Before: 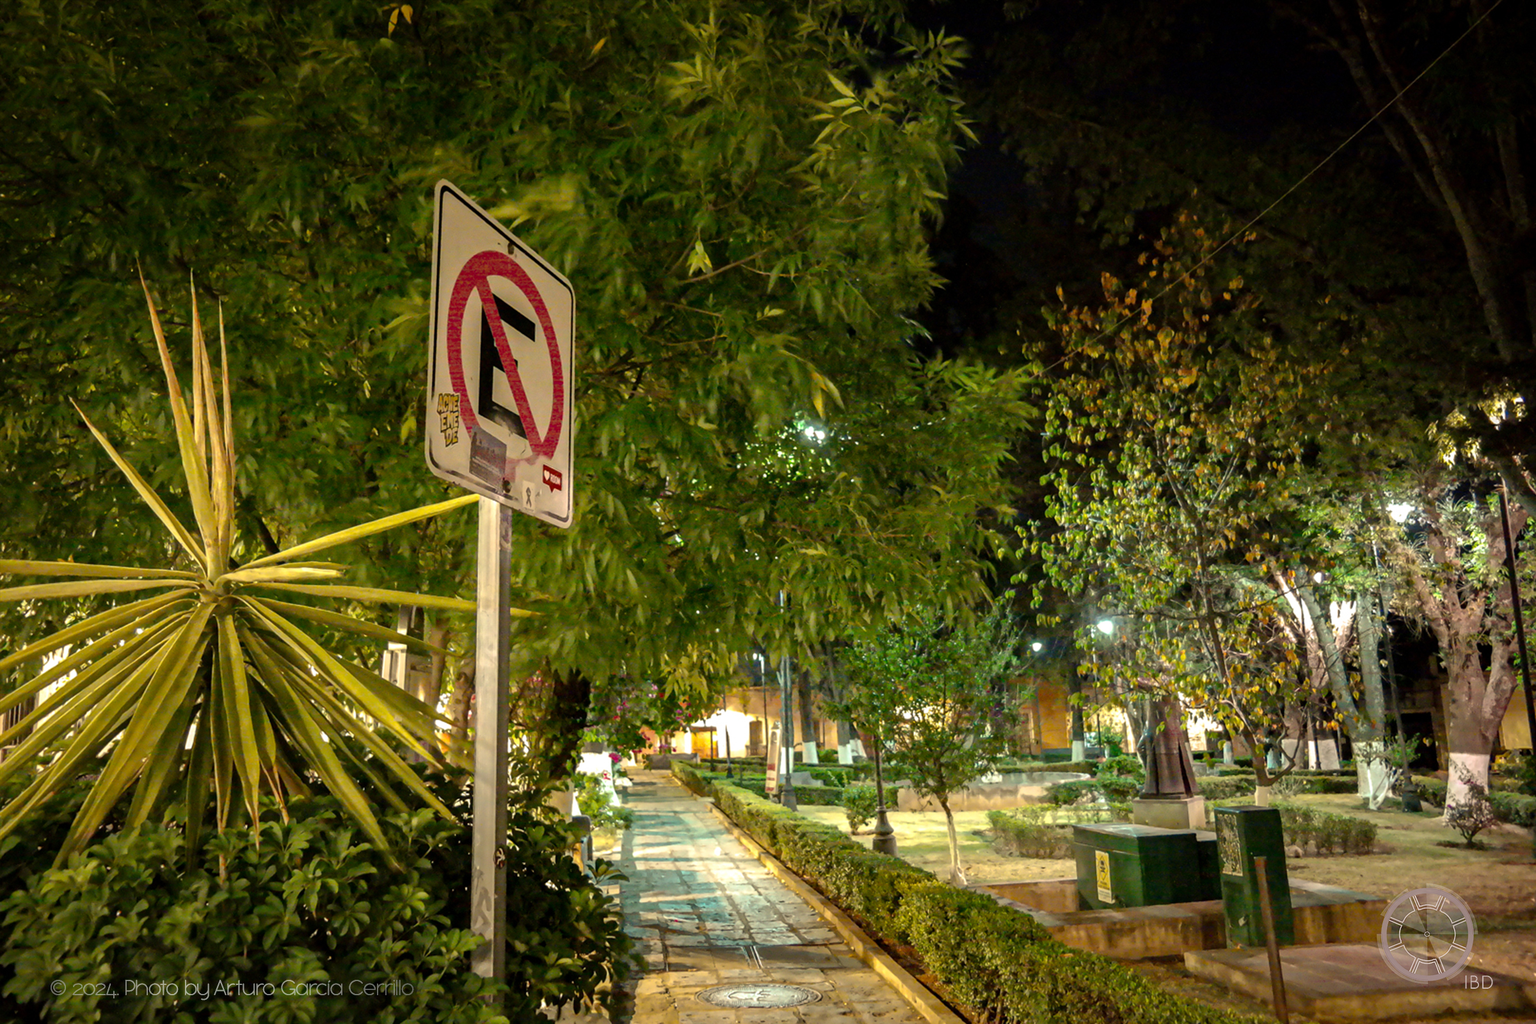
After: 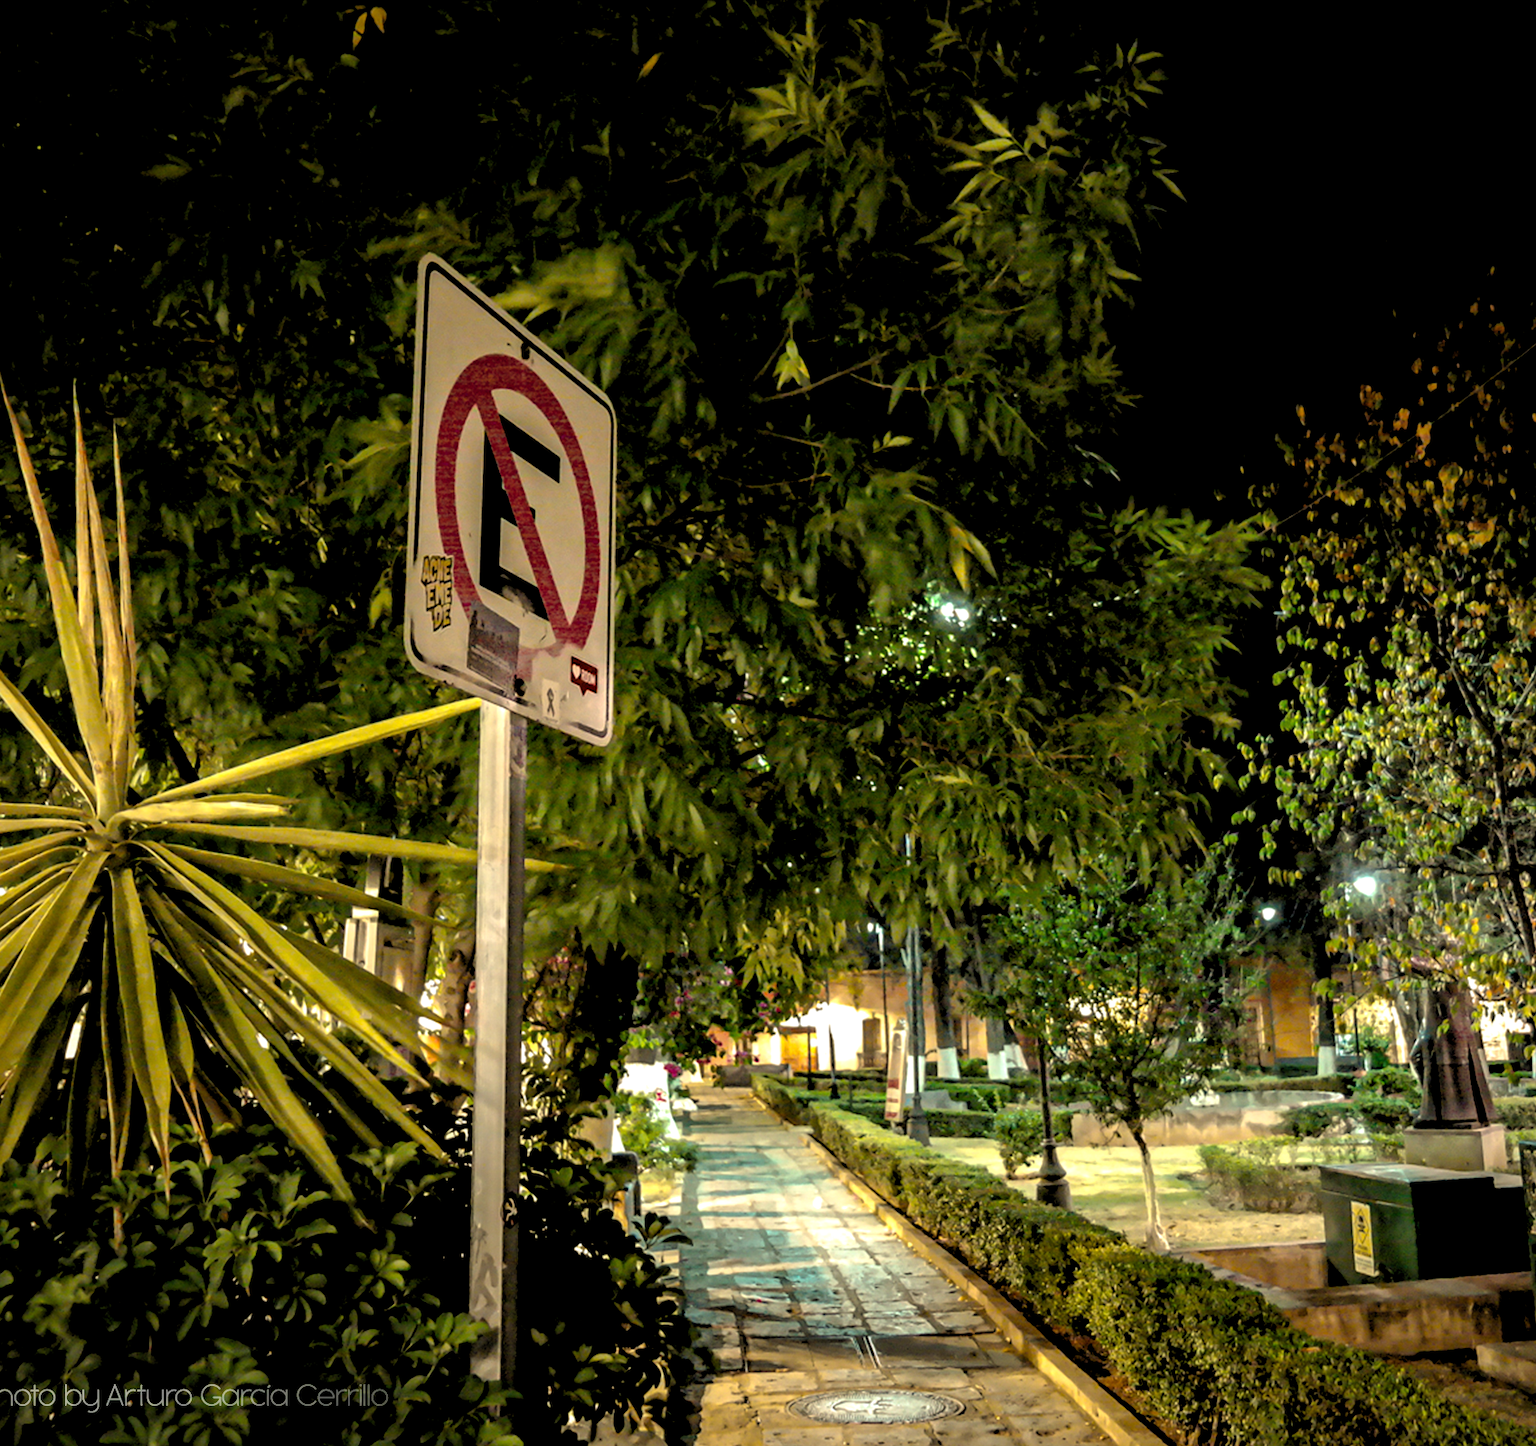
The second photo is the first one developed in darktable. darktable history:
crop and rotate: left 9.061%, right 20.142%
rgb levels: levels [[0.034, 0.472, 0.904], [0, 0.5, 1], [0, 0.5, 1]]
